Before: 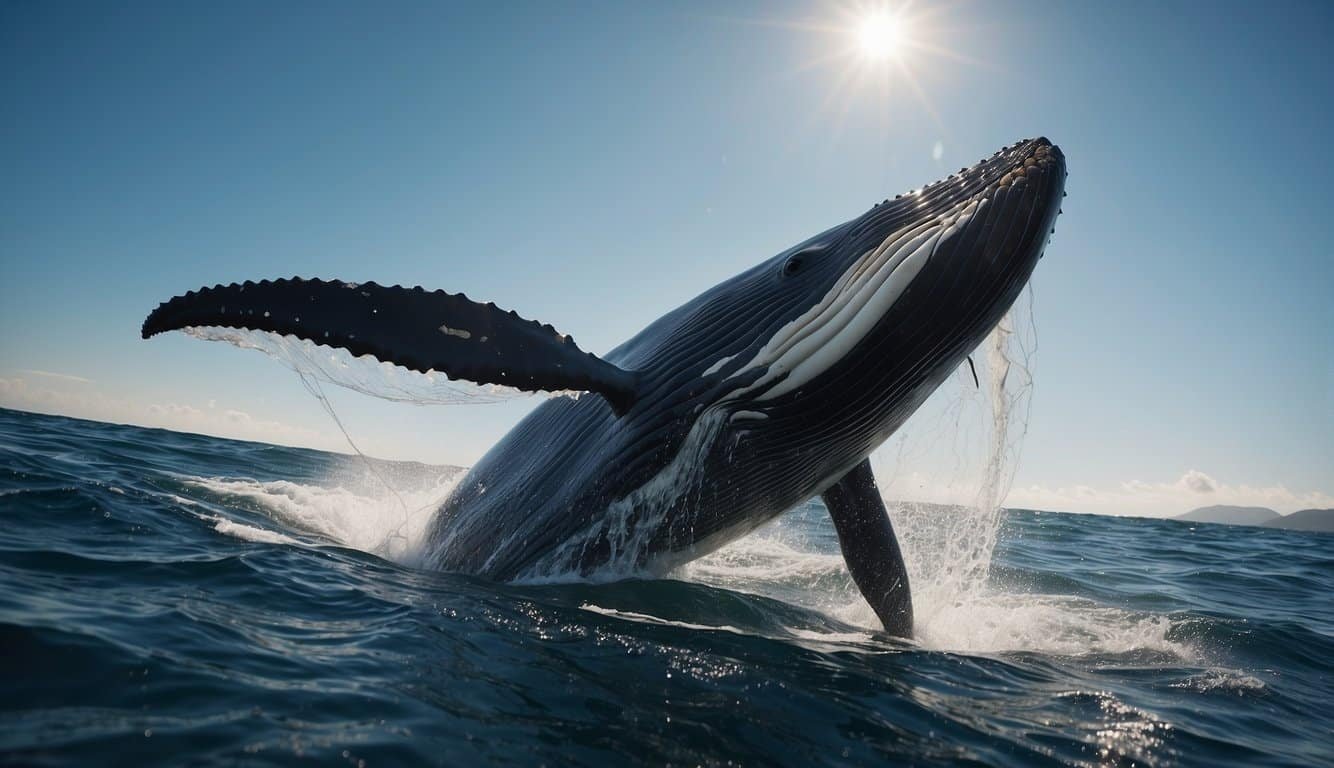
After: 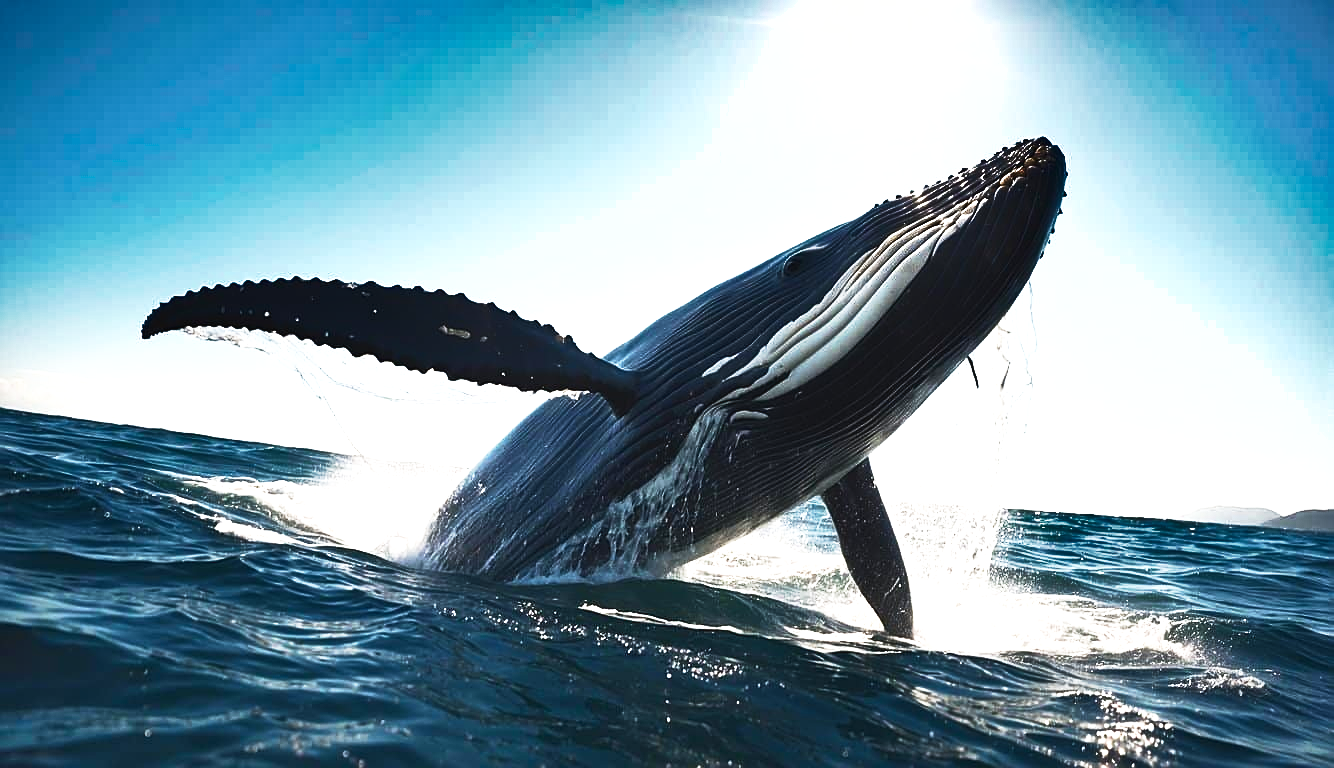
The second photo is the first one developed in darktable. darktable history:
shadows and highlights: white point adjustment 0.127, highlights -70.43, soften with gaussian
sharpen: on, module defaults
color balance rgb: shadows lift › luminance -20.274%, global offset › luminance 0.502%, perceptual saturation grading › global saturation 25.432%, perceptual brilliance grading › highlights 74.273%, perceptual brilliance grading › shadows -30.322%, contrast -29.68%
base curve: curves: ch0 [(0, 0) (0.005, 0.002) (0.193, 0.295) (0.399, 0.664) (0.75, 0.928) (1, 1)], preserve colors none
